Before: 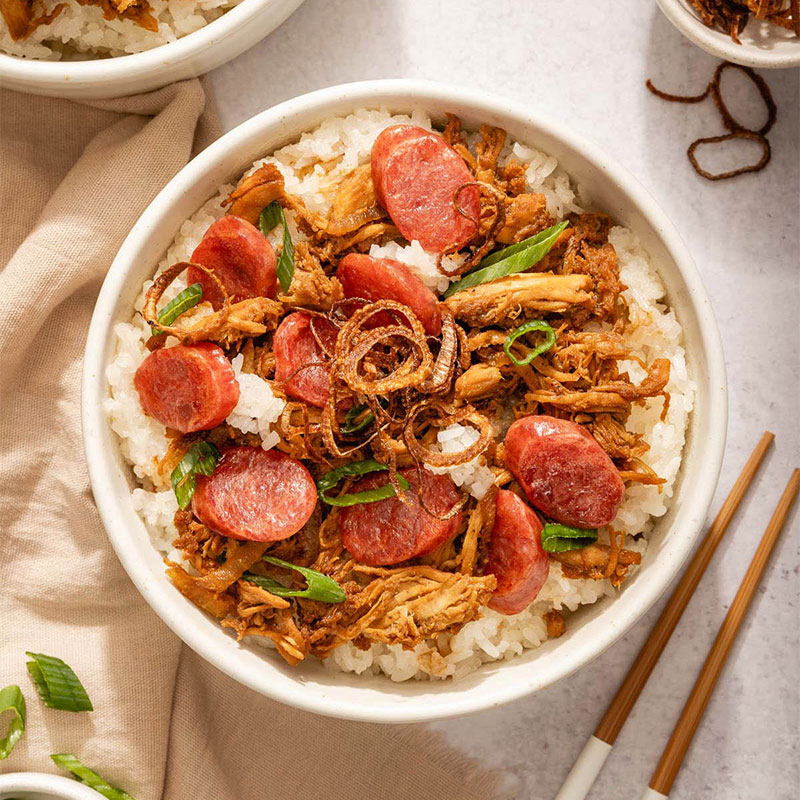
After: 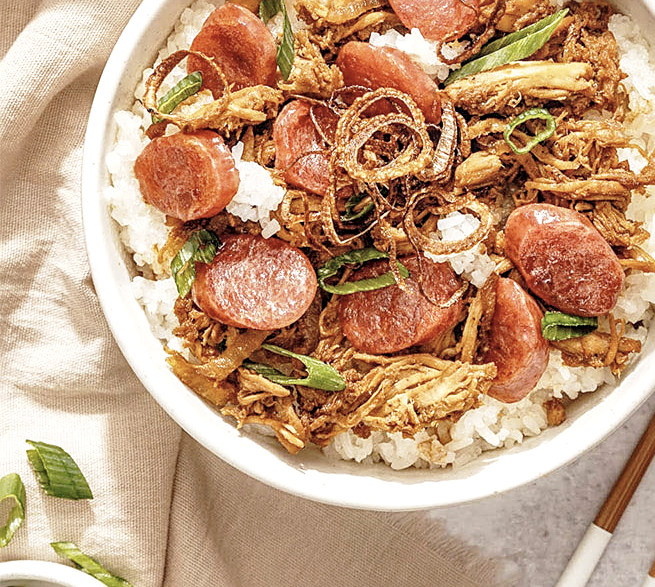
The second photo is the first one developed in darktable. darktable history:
crop: top 26.55%, right 18.017%
base curve: curves: ch0 [(0, 0) (0.028, 0.03) (0.121, 0.232) (0.46, 0.748) (0.859, 0.968) (1, 1)], preserve colors none
shadows and highlights: on, module defaults
local contrast: detail 130%
sharpen: on, module defaults
color correction: highlights b* -0.024, saturation 0.609
